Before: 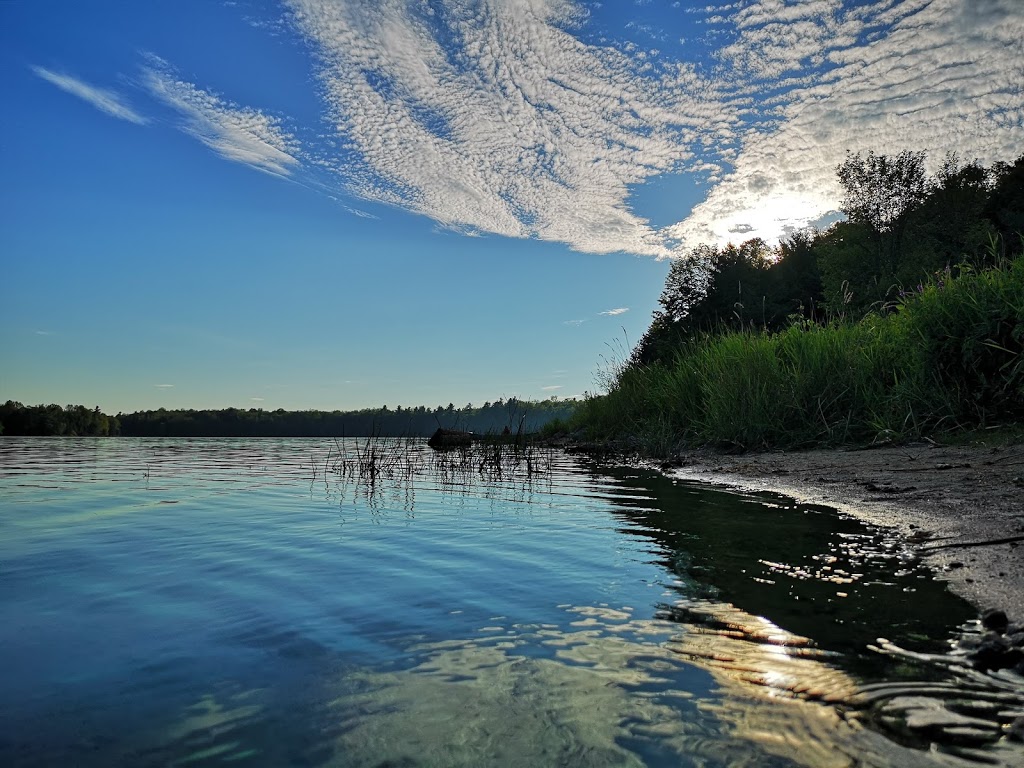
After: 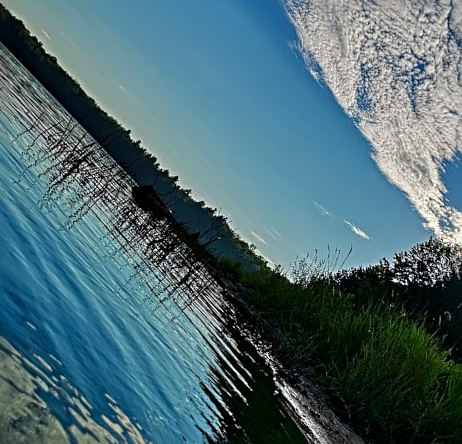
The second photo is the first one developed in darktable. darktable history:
local contrast: on, module defaults
contrast brightness saturation: contrast 0.067, brightness -0.135, saturation 0.106
crop and rotate: angle -45.97°, top 16.819%, right 0.828%, bottom 11.724%
sharpen: radius 3.995
